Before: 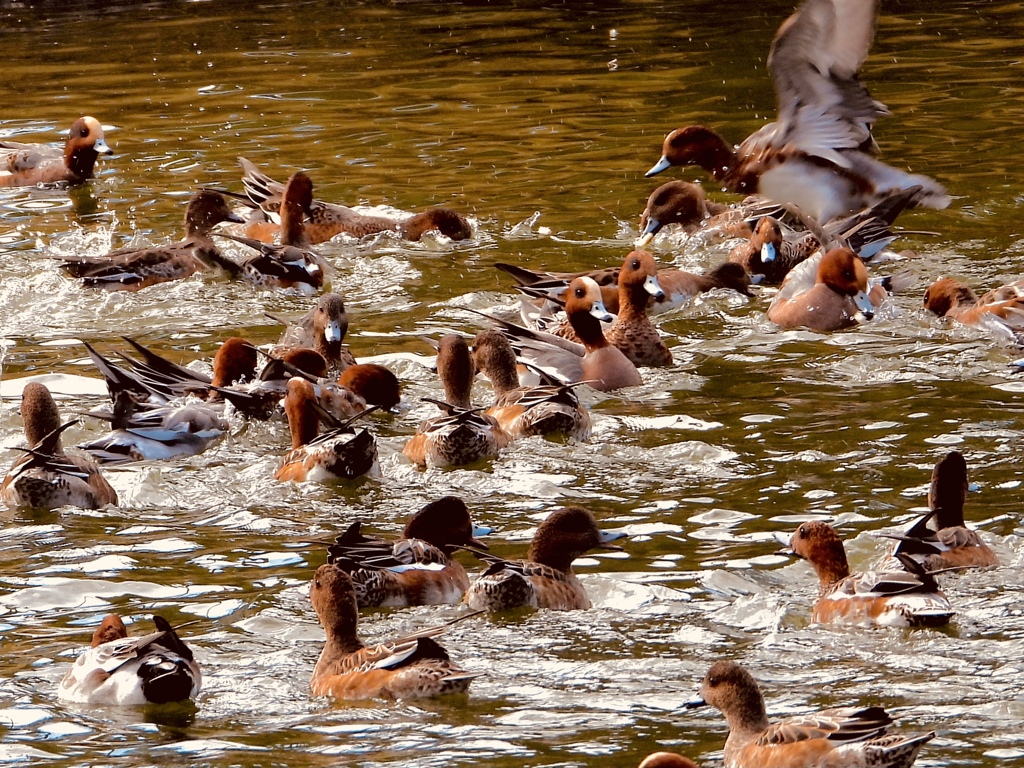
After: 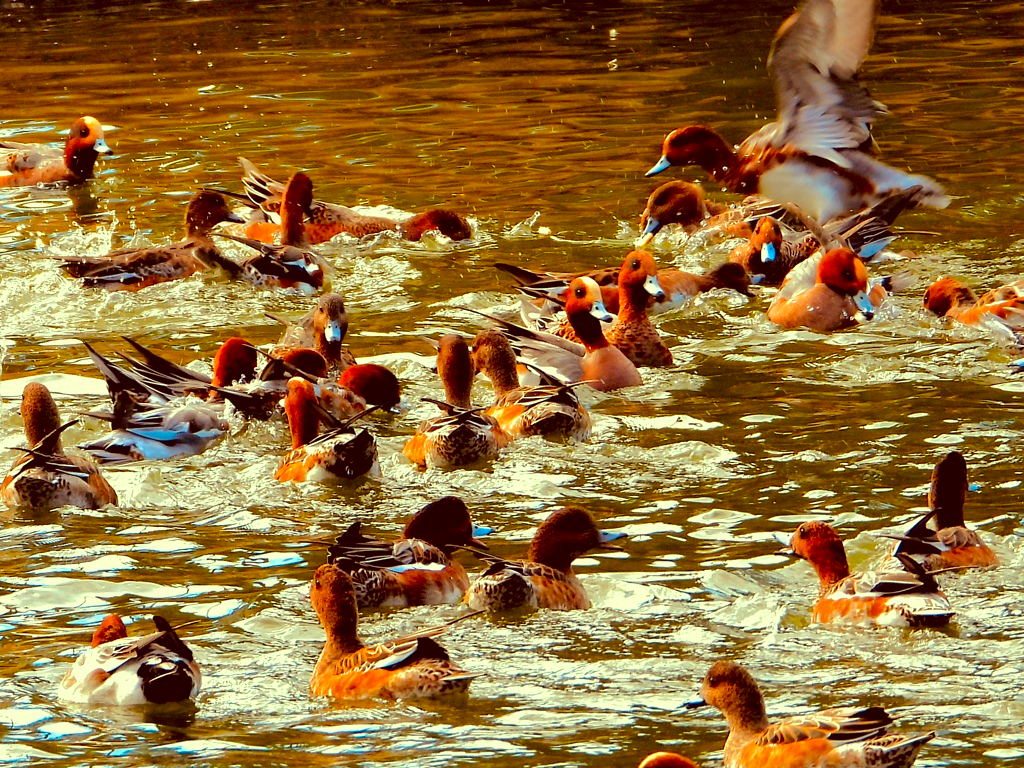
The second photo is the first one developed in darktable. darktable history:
exposure: exposure 0.077 EV, compensate highlight preservation false
color correction: highlights a* -11, highlights b* 9.93, saturation 1.72
levels: levels [0, 0.476, 0.951]
